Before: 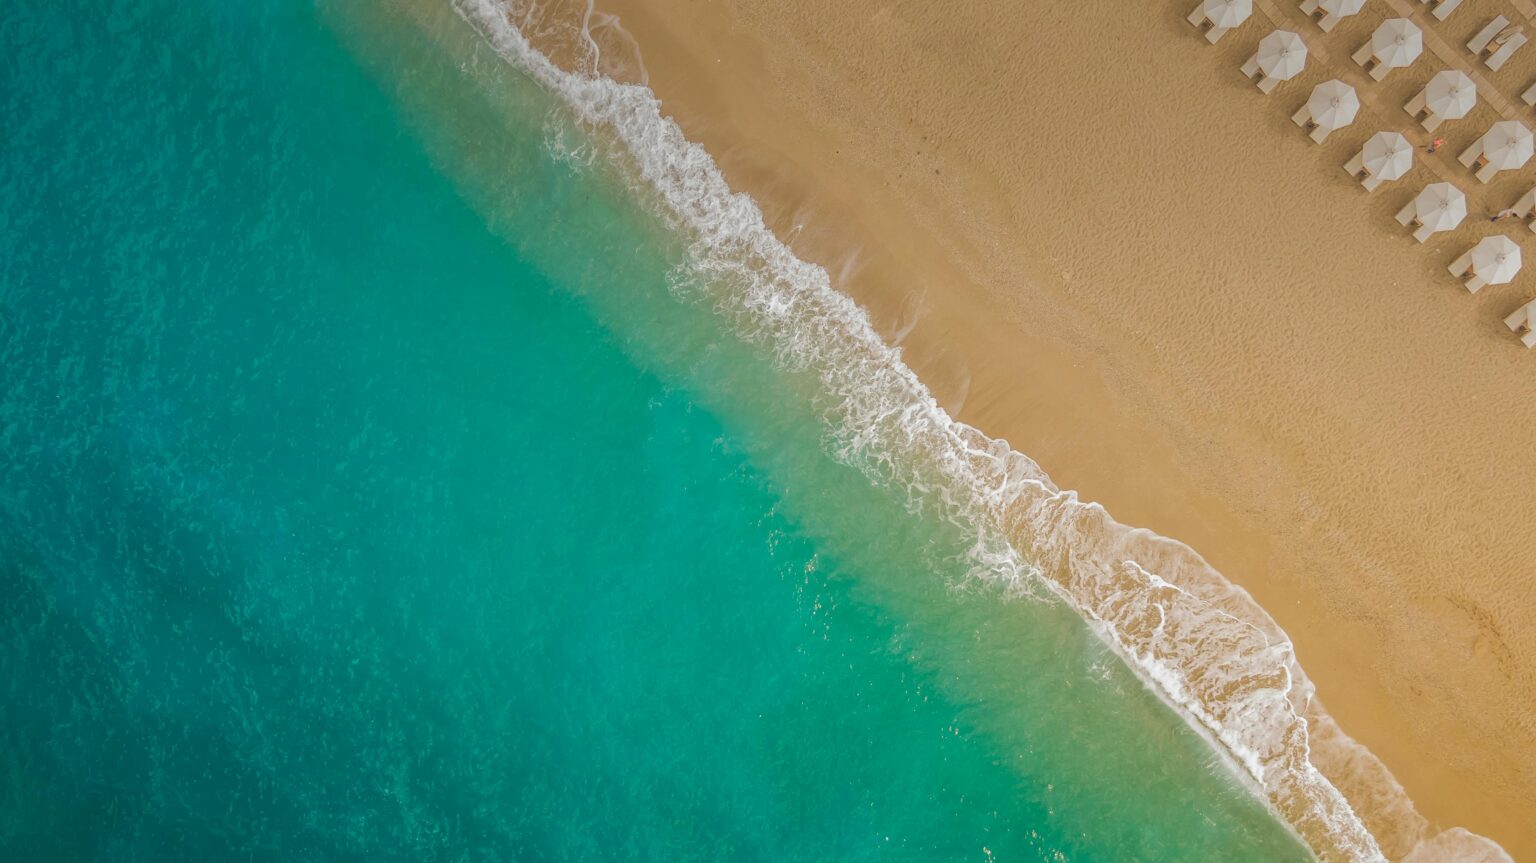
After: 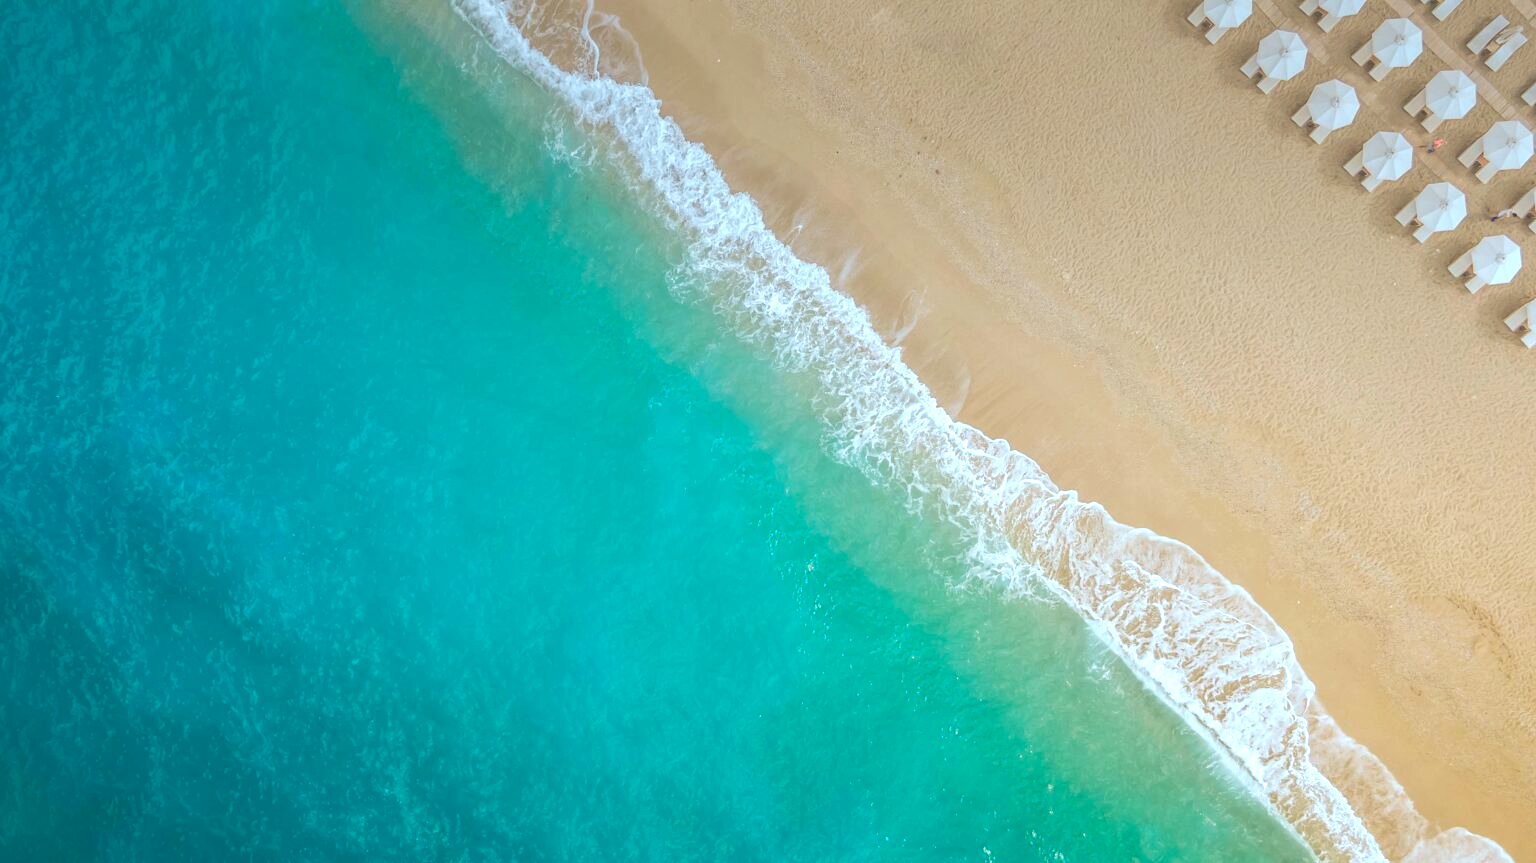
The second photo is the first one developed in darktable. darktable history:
color correction: highlights a* -9.73, highlights b* -21.22
exposure: black level correction 0.001, exposure 0.675 EV, compensate highlight preservation false
